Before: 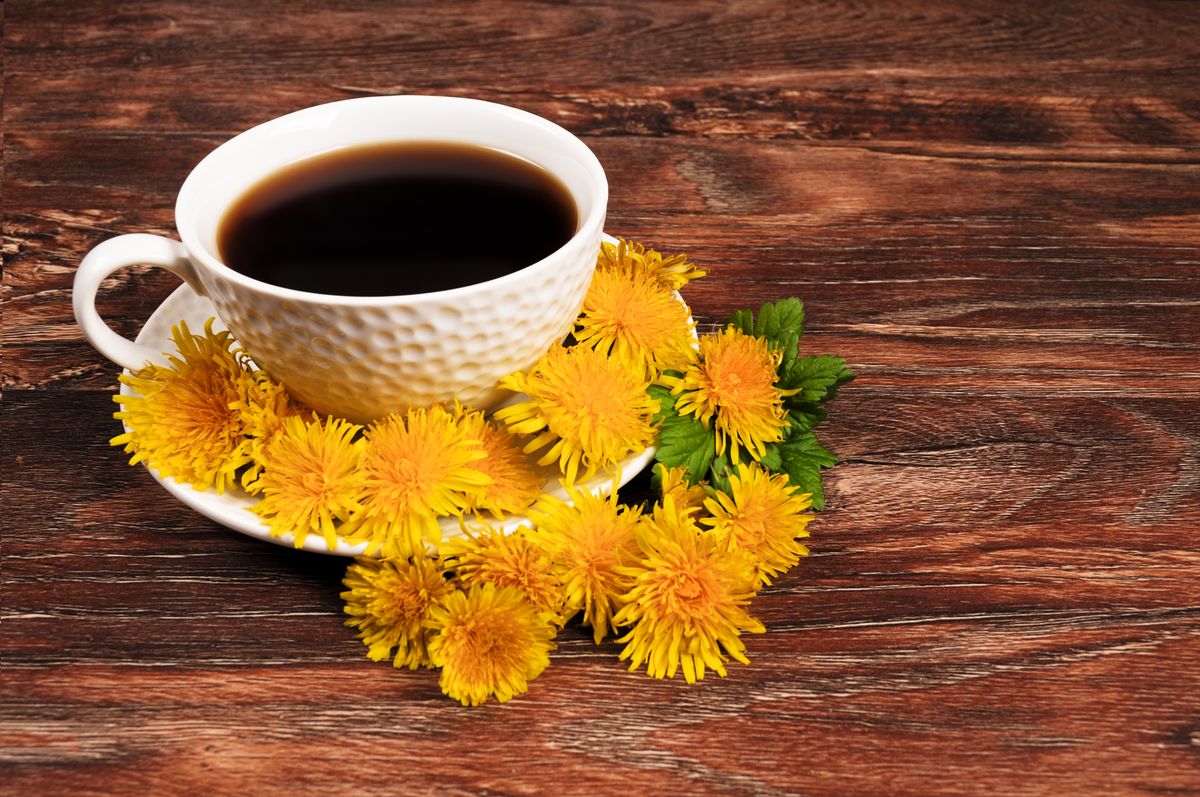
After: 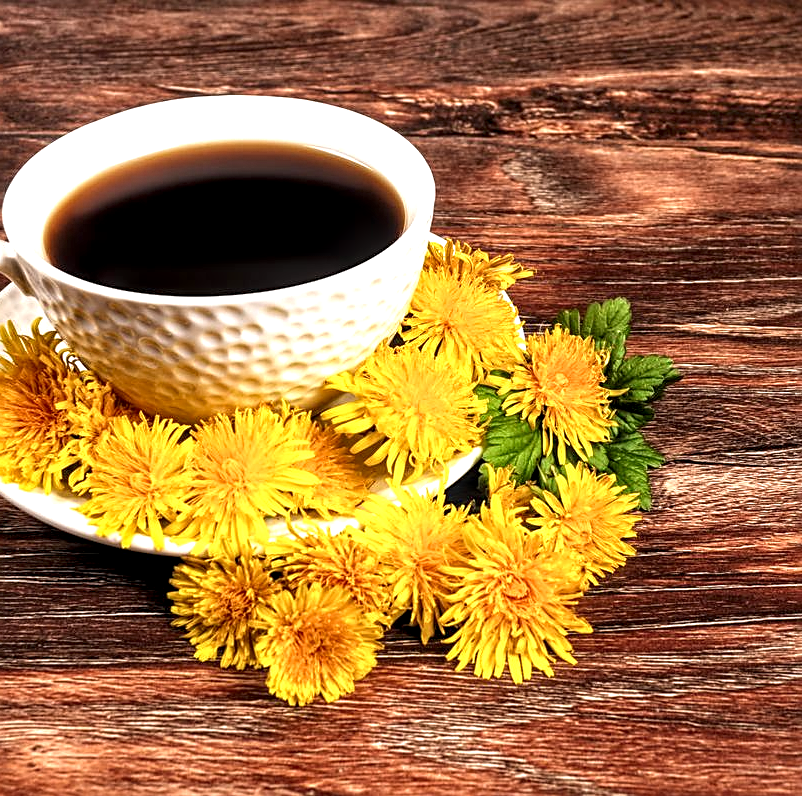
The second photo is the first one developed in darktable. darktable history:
crop and rotate: left 14.483%, right 18.67%
sharpen: on, module defaults
exposure: black level correction 0.001, exposure 0.498 EV, compensate highlight preservation false
local contrast: highlights 64%, shadows 53%, detail 168%, midtone range 0.52
